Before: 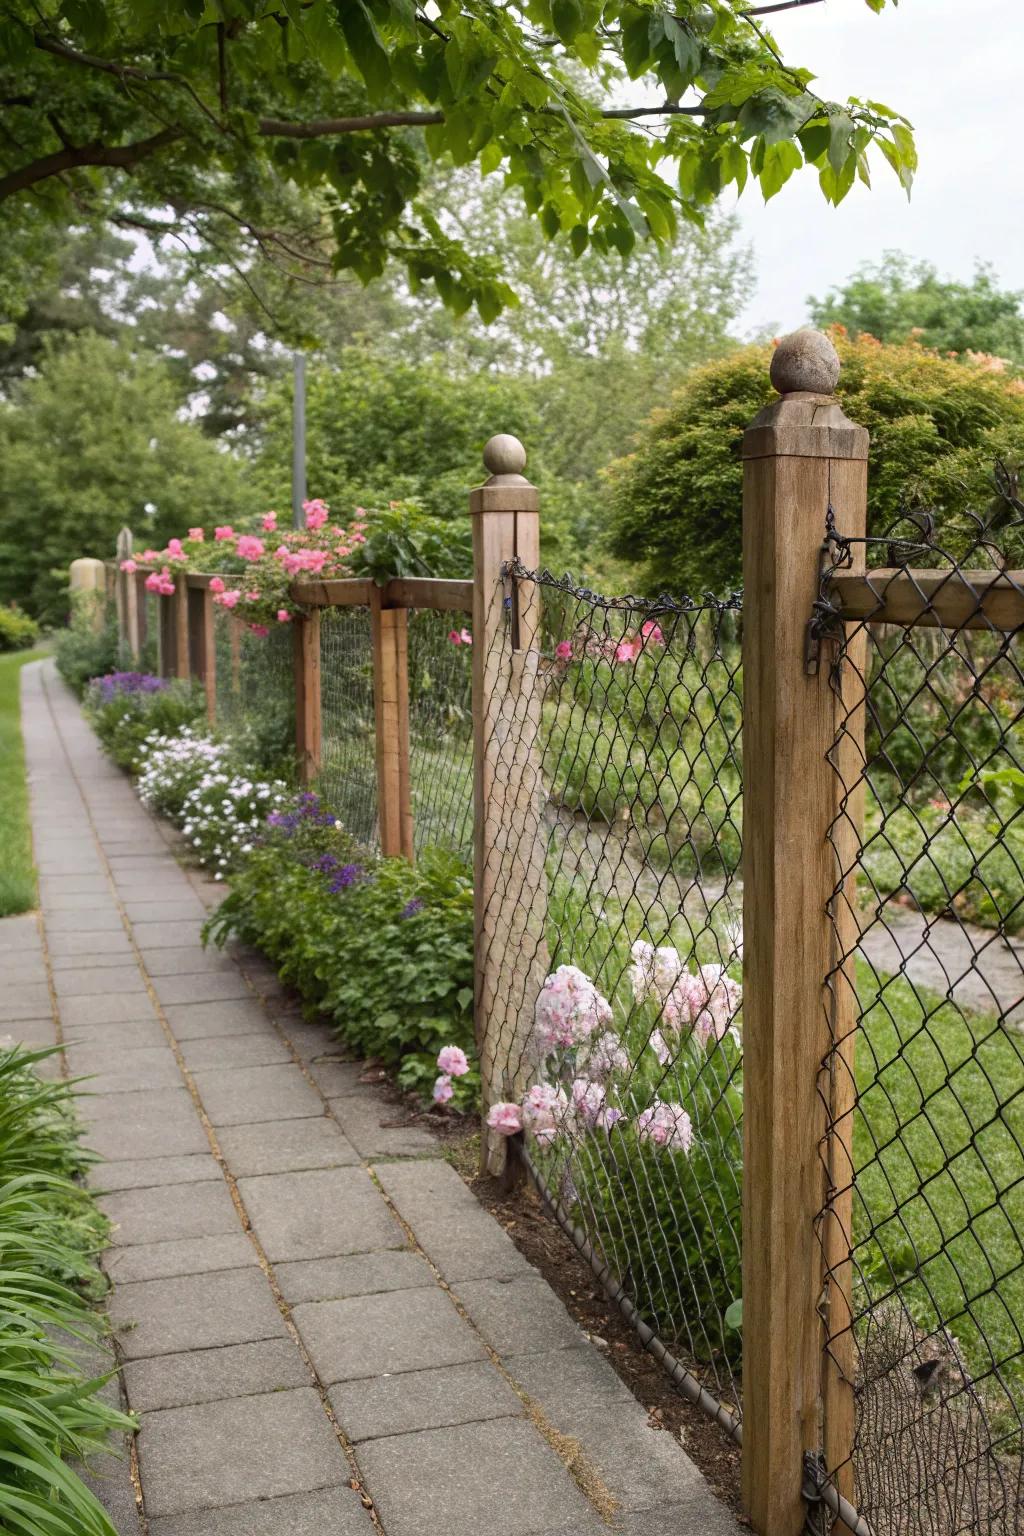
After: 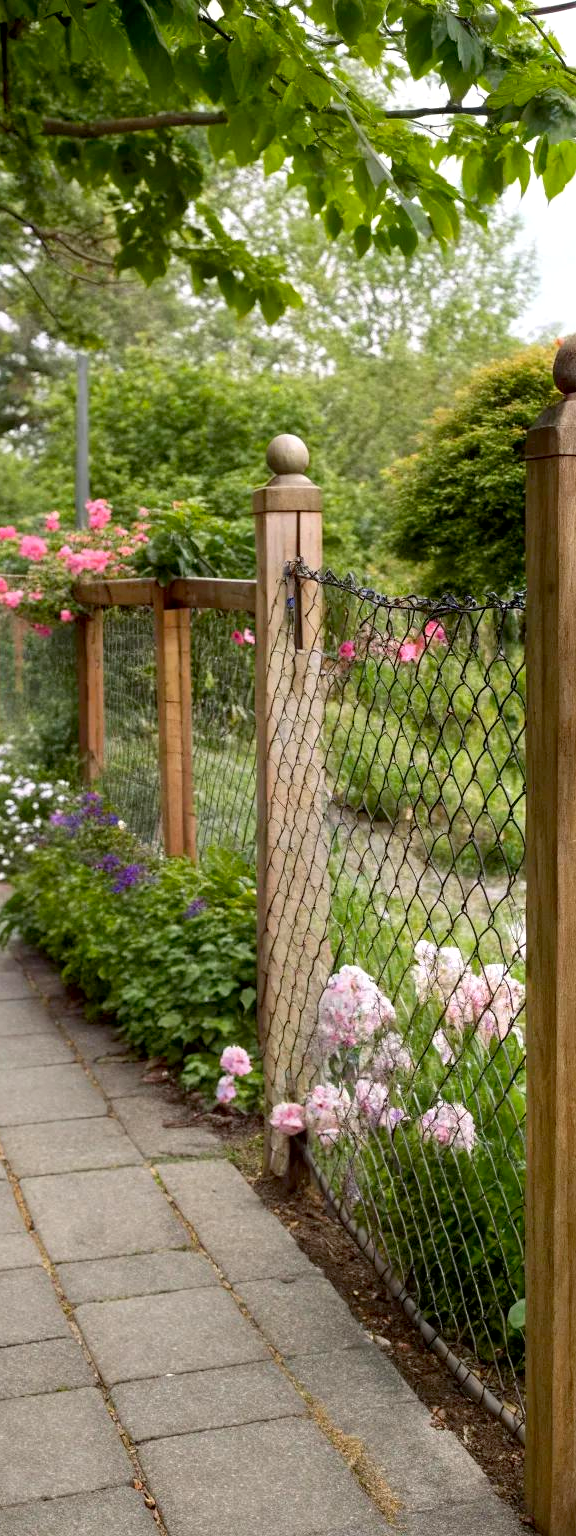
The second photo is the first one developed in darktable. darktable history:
crop: left 21.26%, right 22.474%
exposure: black level correction 0.007, exposure 0.156 EV, compensate exposure bias true, compensate highlight preservation false
contrast brightness saturation: contrast 0.045, saturation 0.162
